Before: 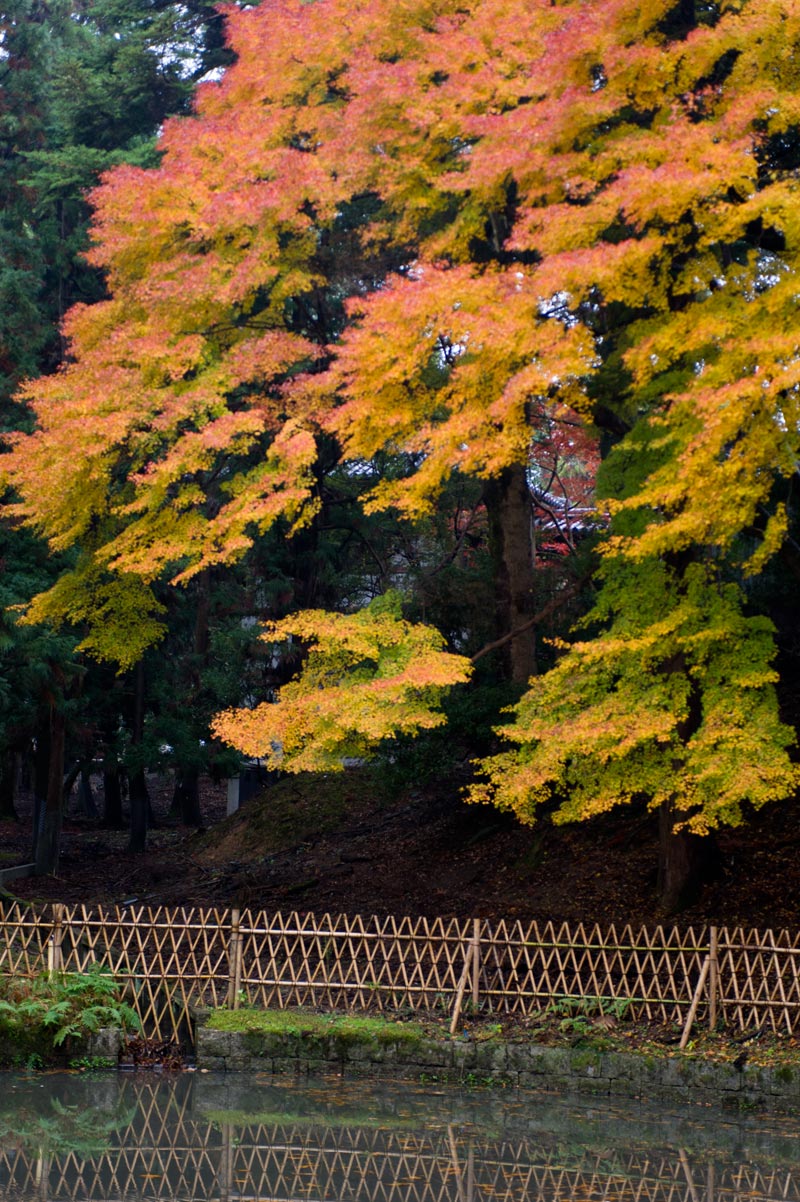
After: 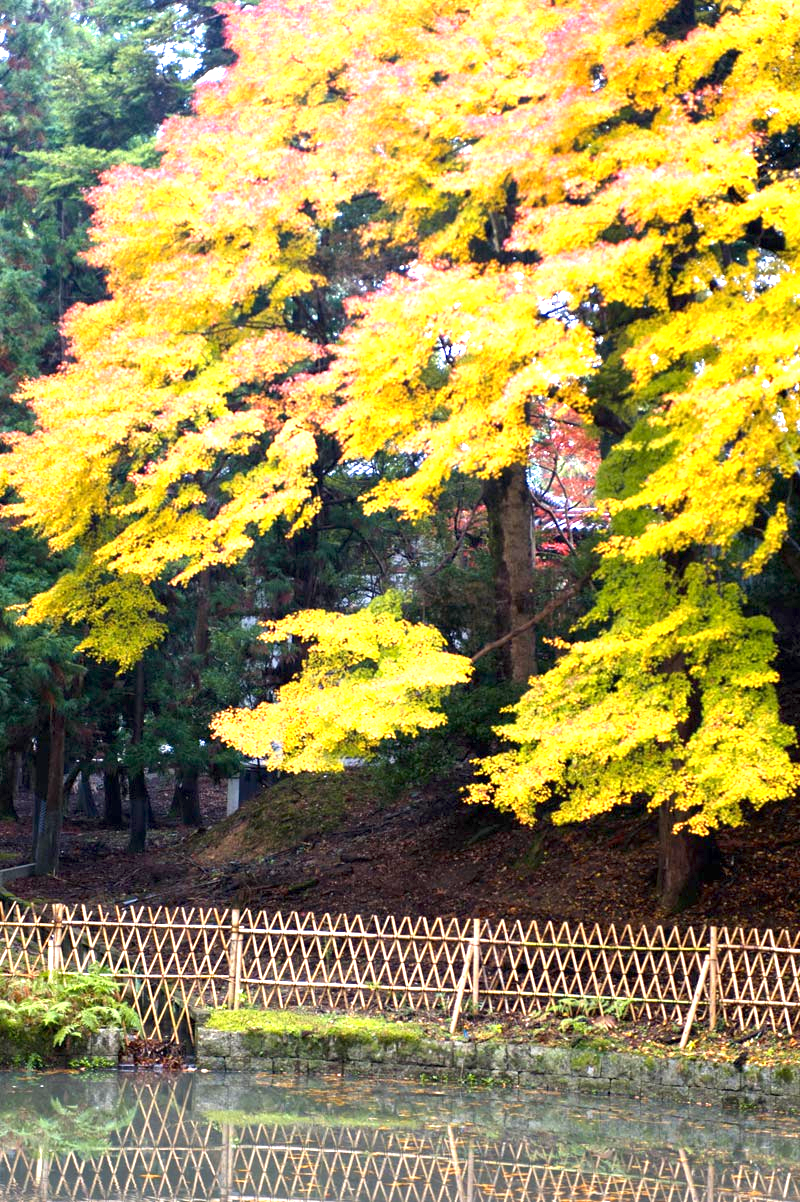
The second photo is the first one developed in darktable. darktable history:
exposure: exposure 2.01 EV, compensate highlight preservation false
color zones: curves: ch2 [(0, 0.5) (0.143, 0.5) (0.286, 0.489) (0.415, 0.421) (0.571, 0.5) (0.714, 0.5) (0.857, 0.5) (1, 0.5)]
